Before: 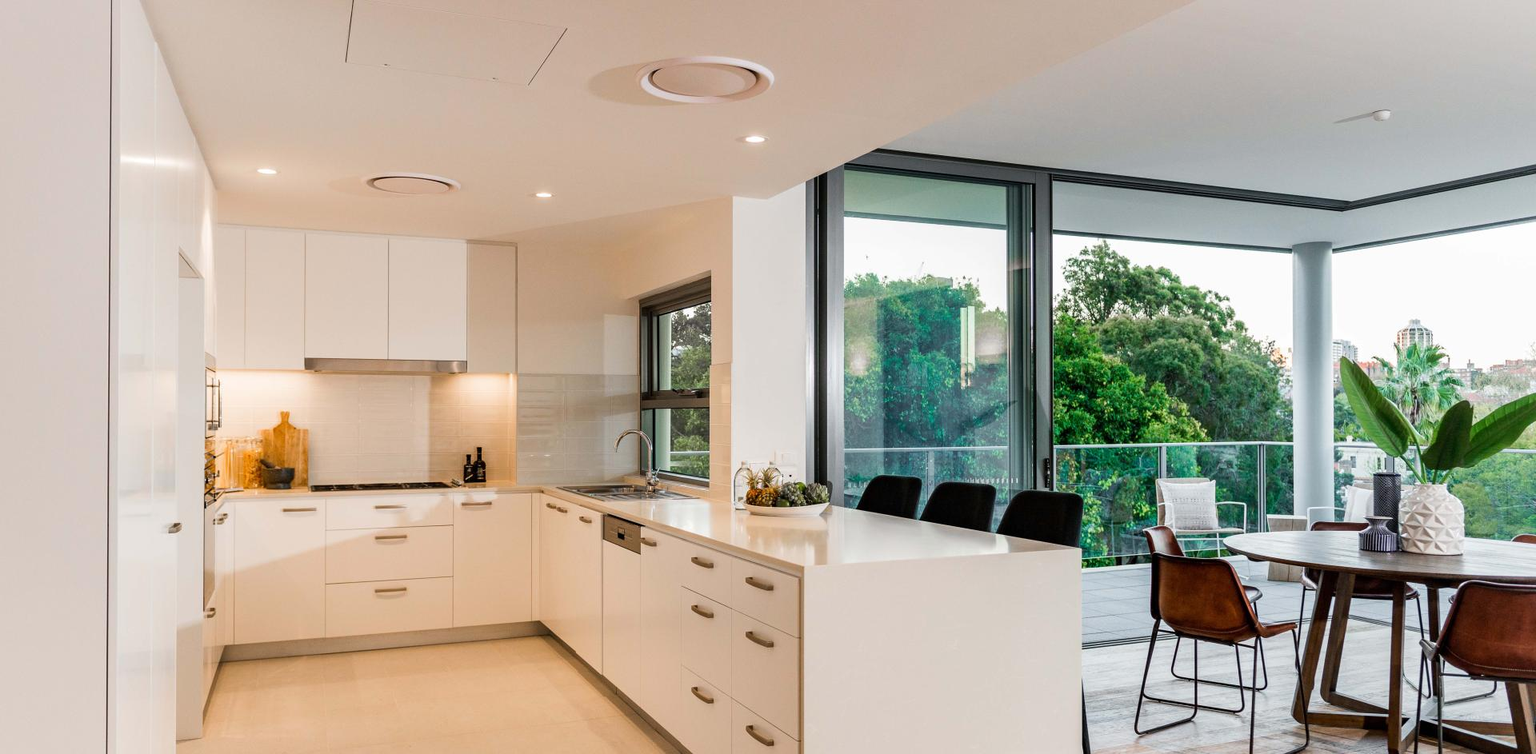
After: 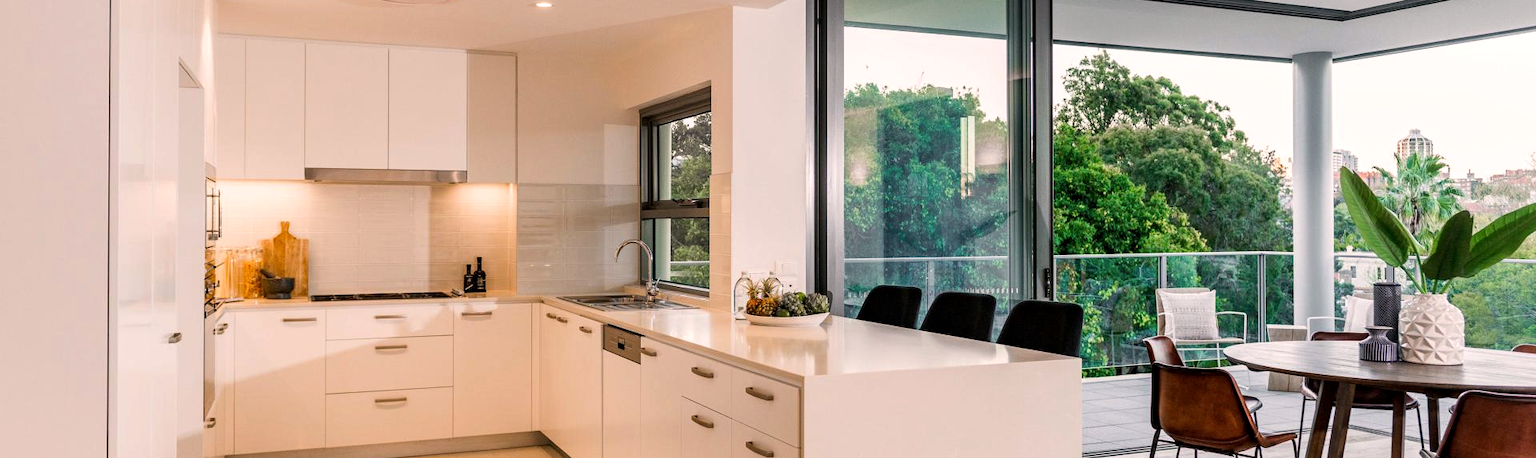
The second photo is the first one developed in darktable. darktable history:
crop and rotate: top 25.29%, bottom 13.931%
color correction: highlights a* 6.86, highlights b* 4.14
local contrast: highlights 103%, shadows 99%, detail 120%, midtone range 0.2
